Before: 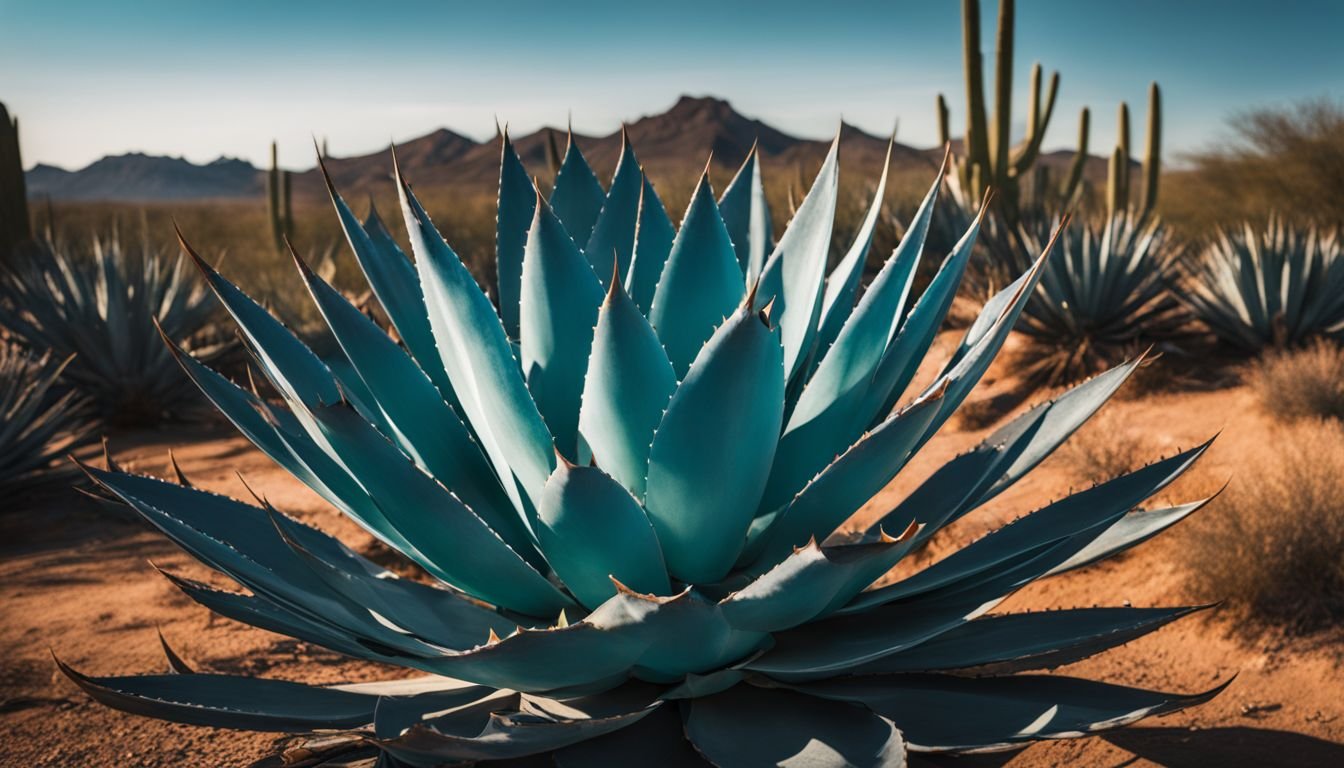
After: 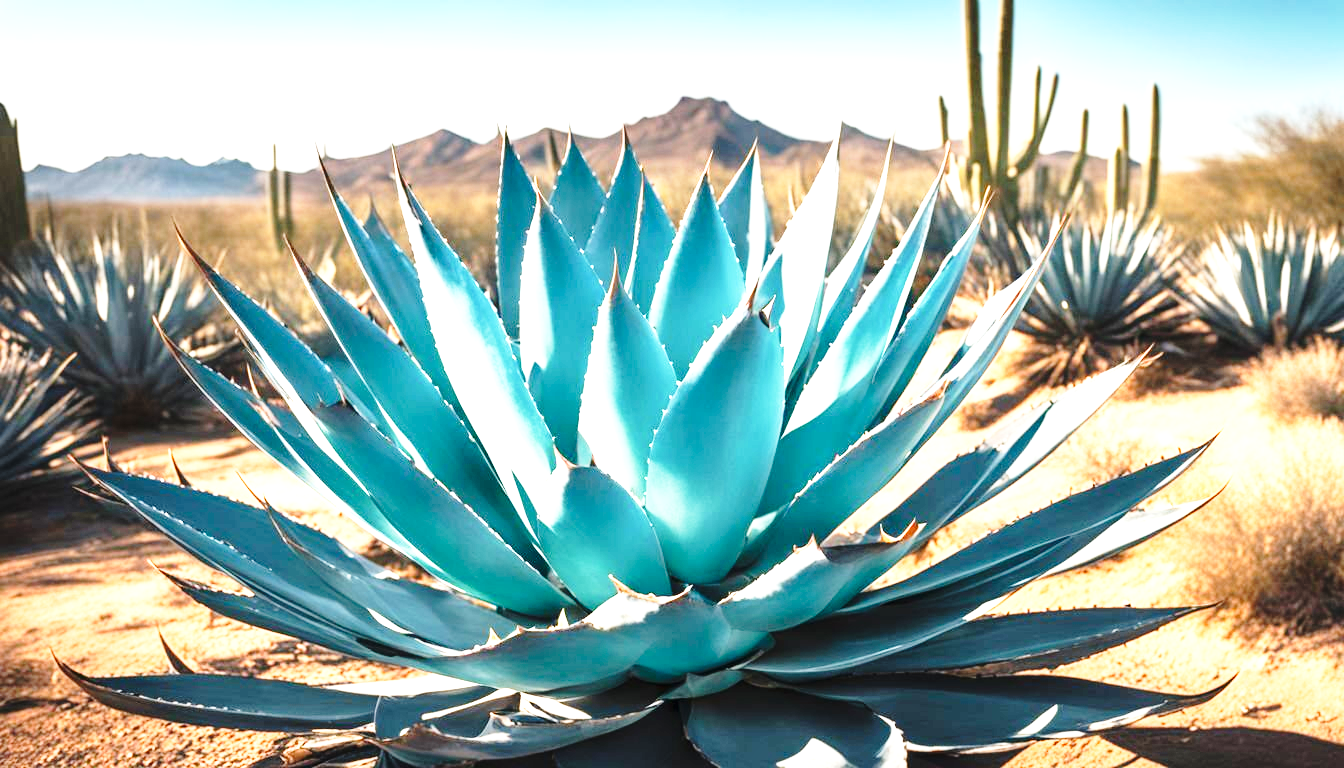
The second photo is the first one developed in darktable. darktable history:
exposure: black level correction 0, exposure 1.512 EV, compensate exposure bias true, compensate highlight preservation false
base curve: curves: ch0 [(0, 0) (0.028, 0.03) (0.121, 0.232) (0.46, 0.748) (0.859, 0.968) (1, 1)], preserve colors none
tone equalizer: -8 EV -0.444 EV, -7 EV -0.354 EV, -6 EV -0.353 EV, -5 EV -0.241 EV, -3 EV 0.225 EV, -2 EV 0.336 EV, -1 EV 0.402 EV, +0 EV 0.411 EV
